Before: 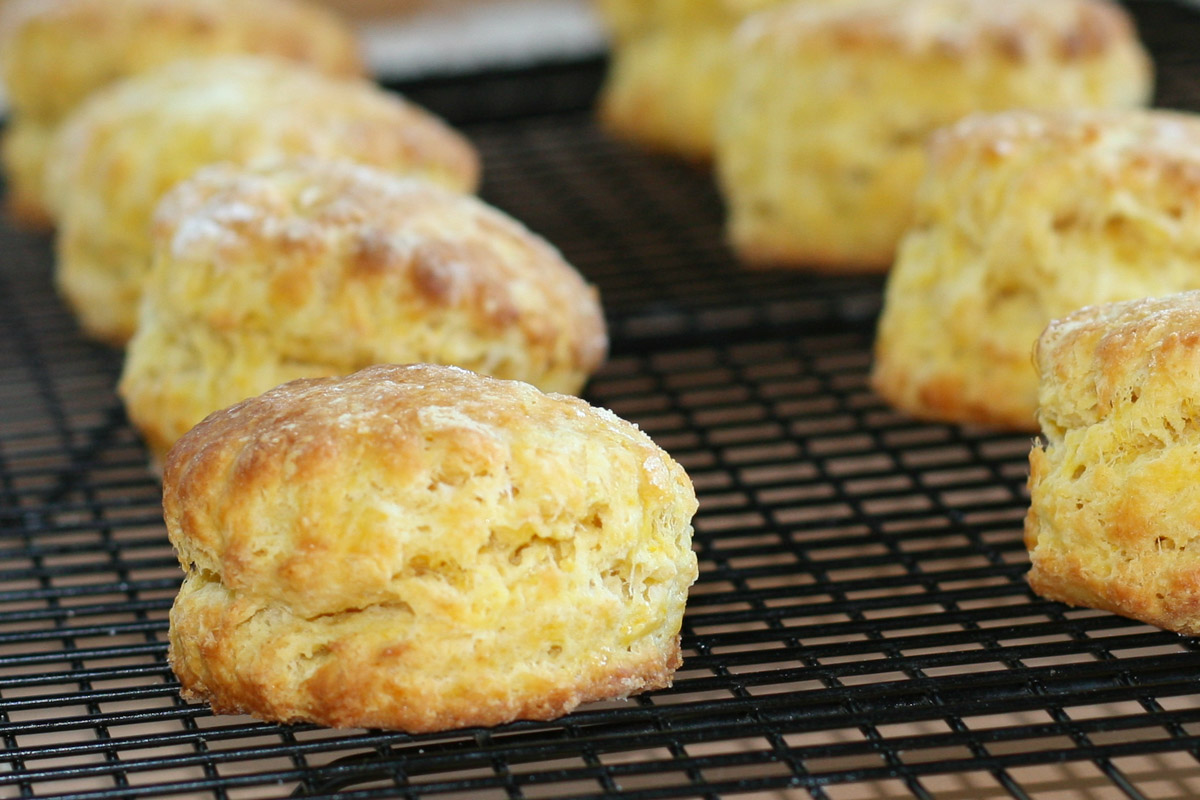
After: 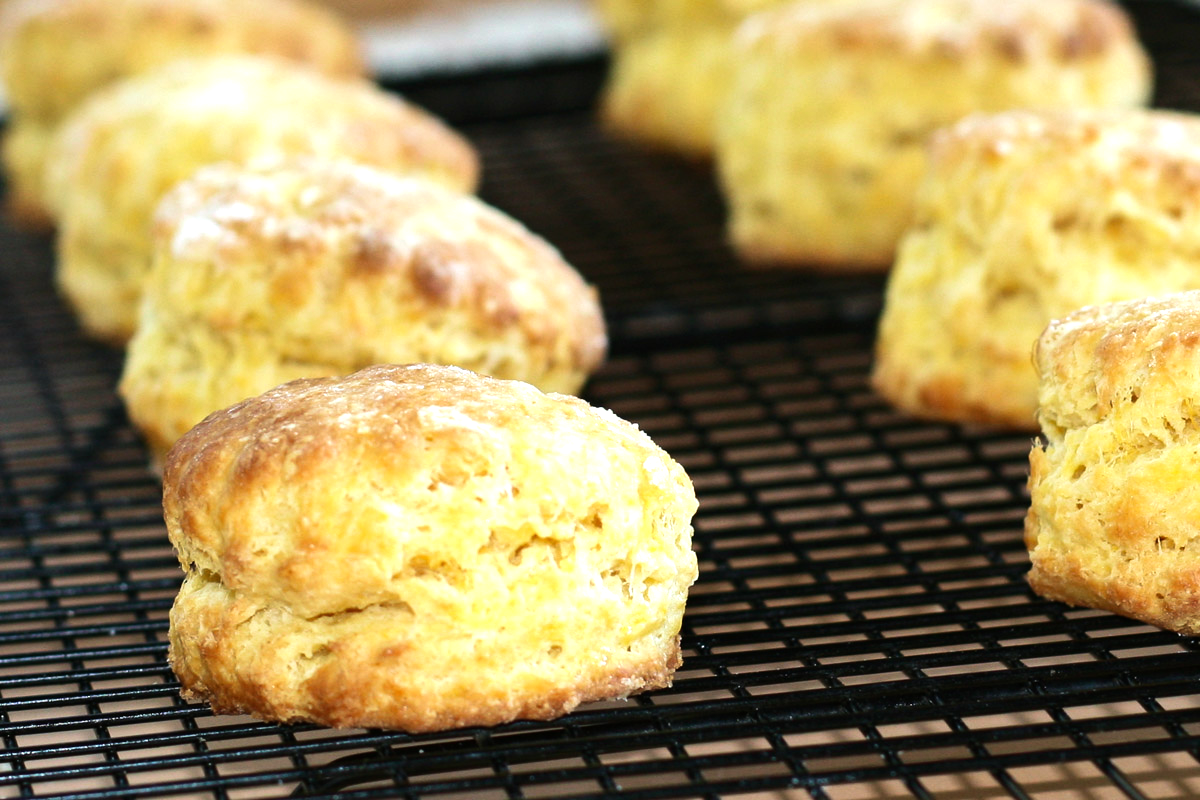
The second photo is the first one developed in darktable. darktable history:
tone equalizer: -8 EV -0.721 EV, -7 EV -0.712 EV, -6 EV -0.64 EV, -5 EV -0.373 EV, -3 EV 0.374 EV, -2 EV 0.6 EV, -1 EV 0.7 EV, +0 EV 0.739 EV, edges refinement/feathering 500, mask exposure compensation -1.57 EV, preserve details no
velvia: on, module defaults
